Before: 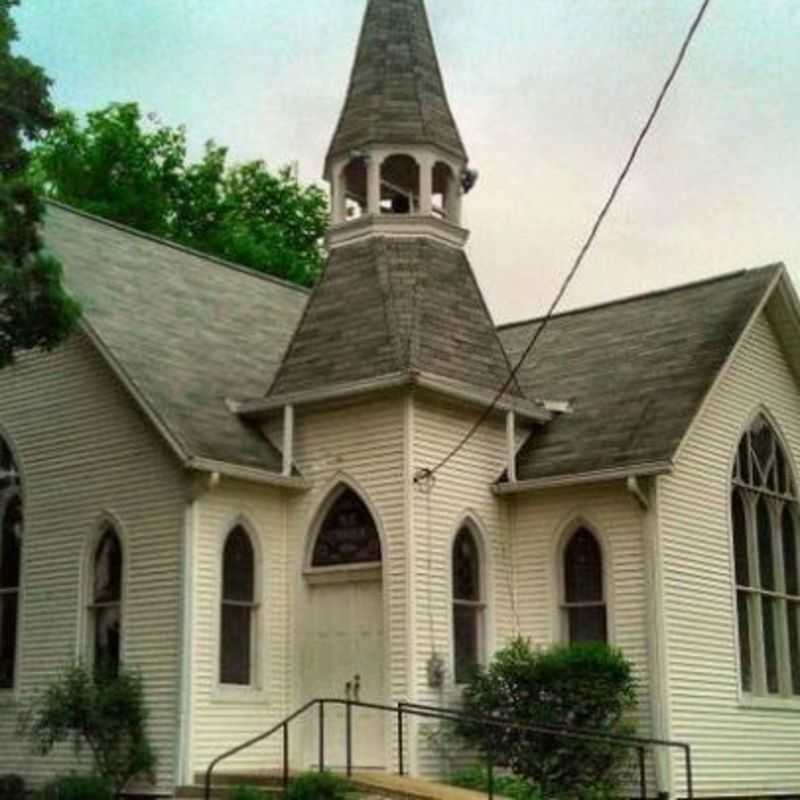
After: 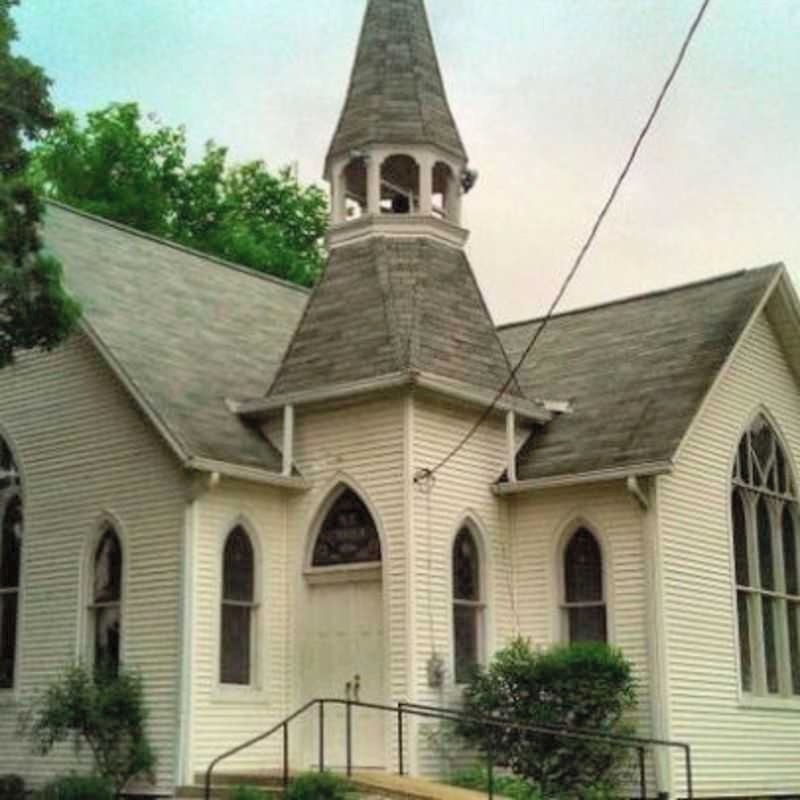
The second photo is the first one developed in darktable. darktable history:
contrast brightness saturation: brightness 0.147
